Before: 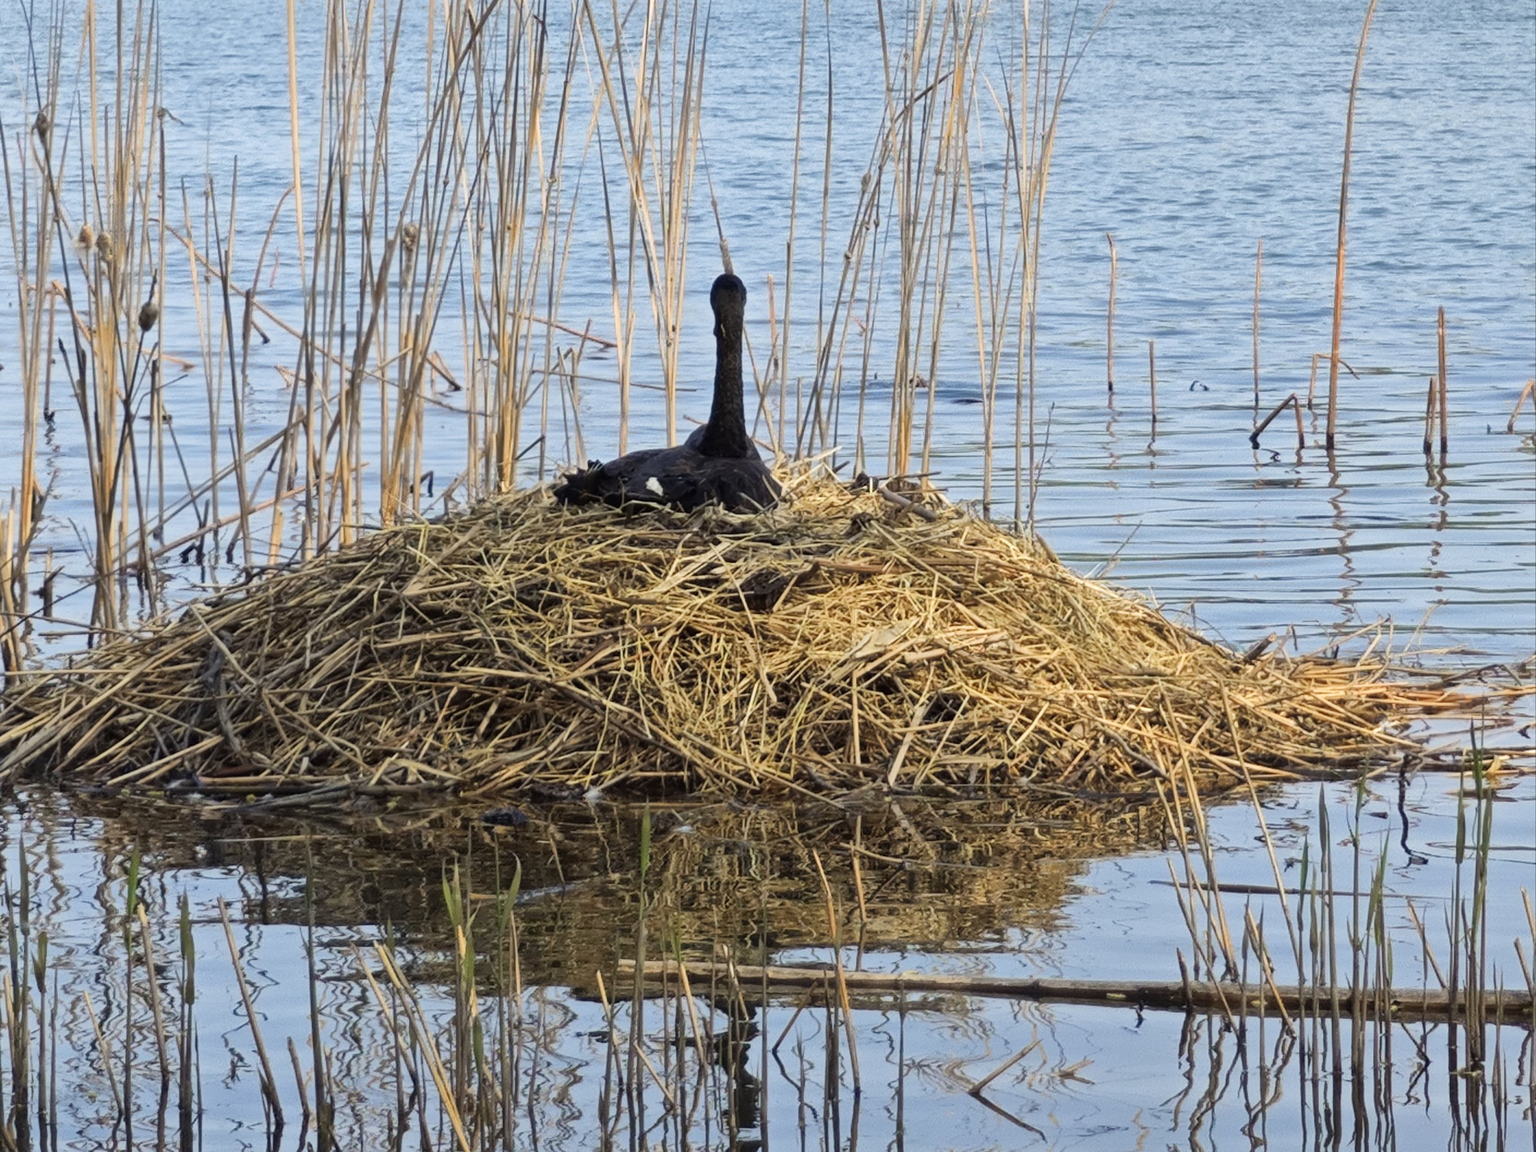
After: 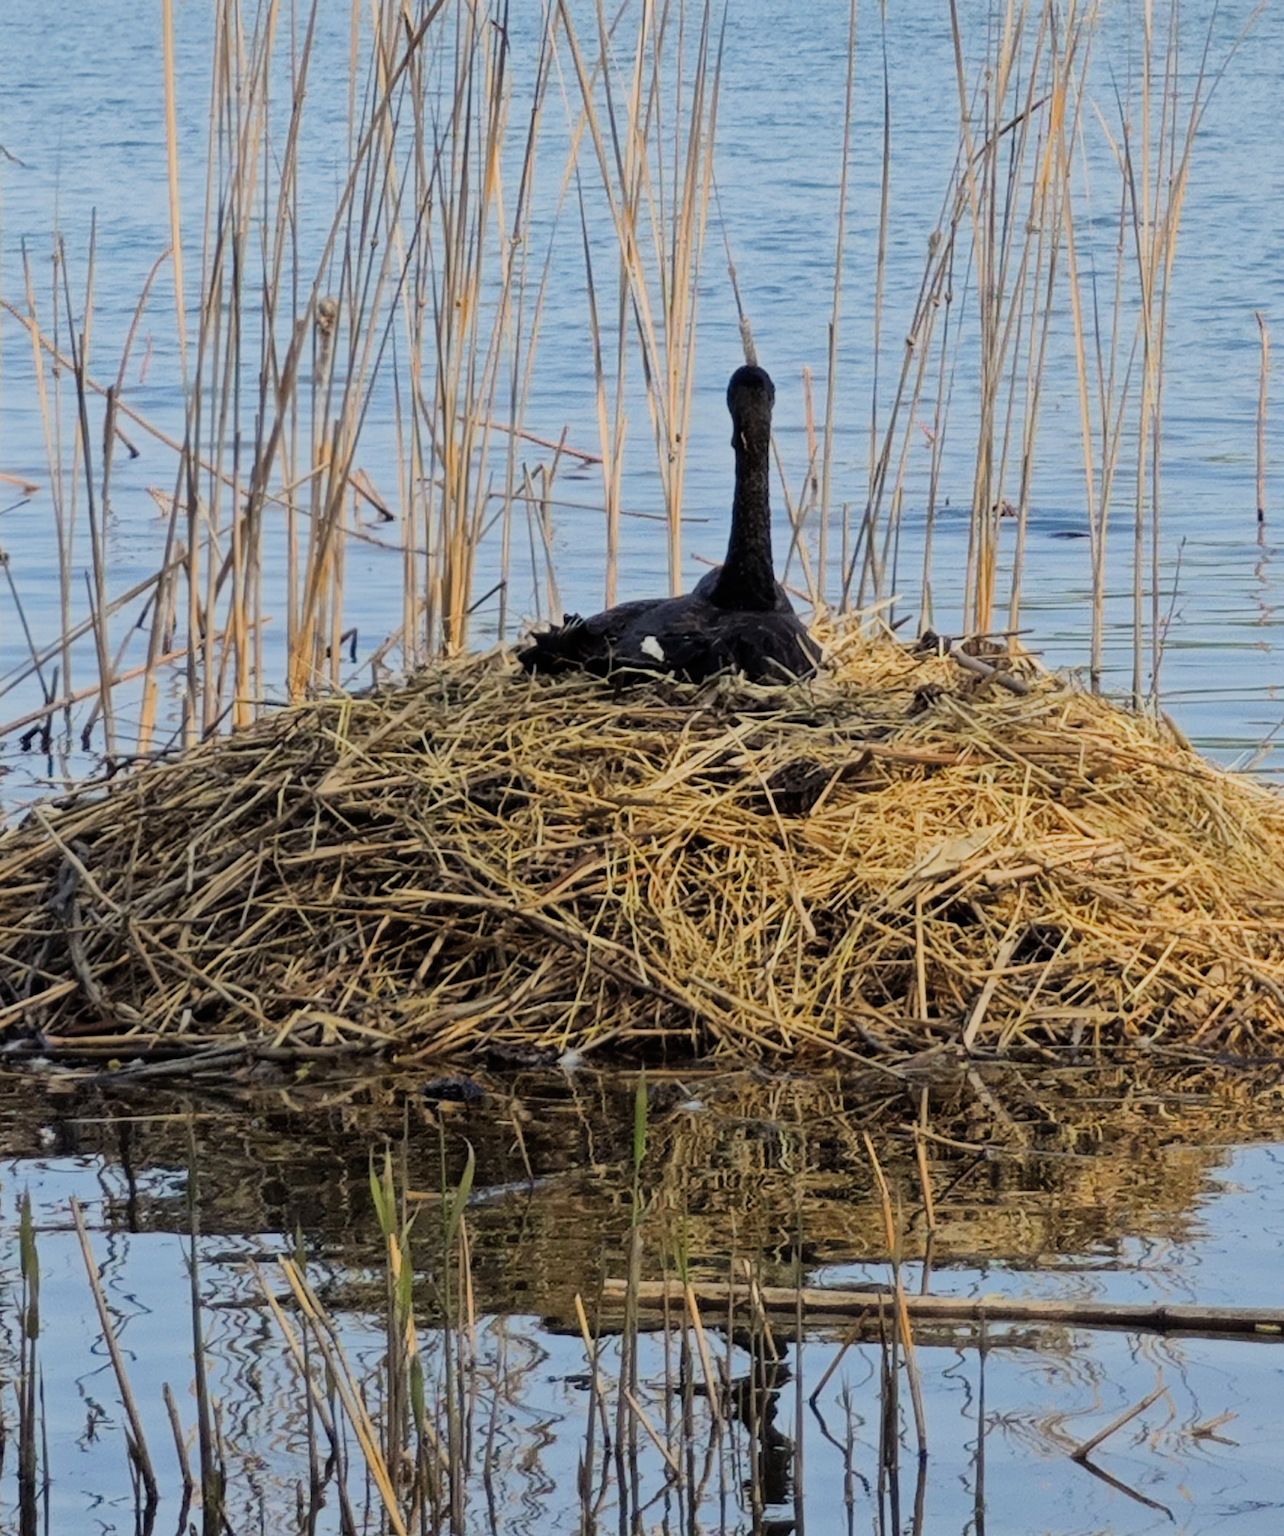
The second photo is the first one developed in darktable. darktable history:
filmic rgb: black relative exposure -7.65 EV, white relative exposure 4.56 EV, threshold 5.98 EV, hardness 3.61, color science v6 (2022), iterations of high-quality reconstruction 0, enable highlight reconstruction true
crop: left 10.799%, right 26.484%
